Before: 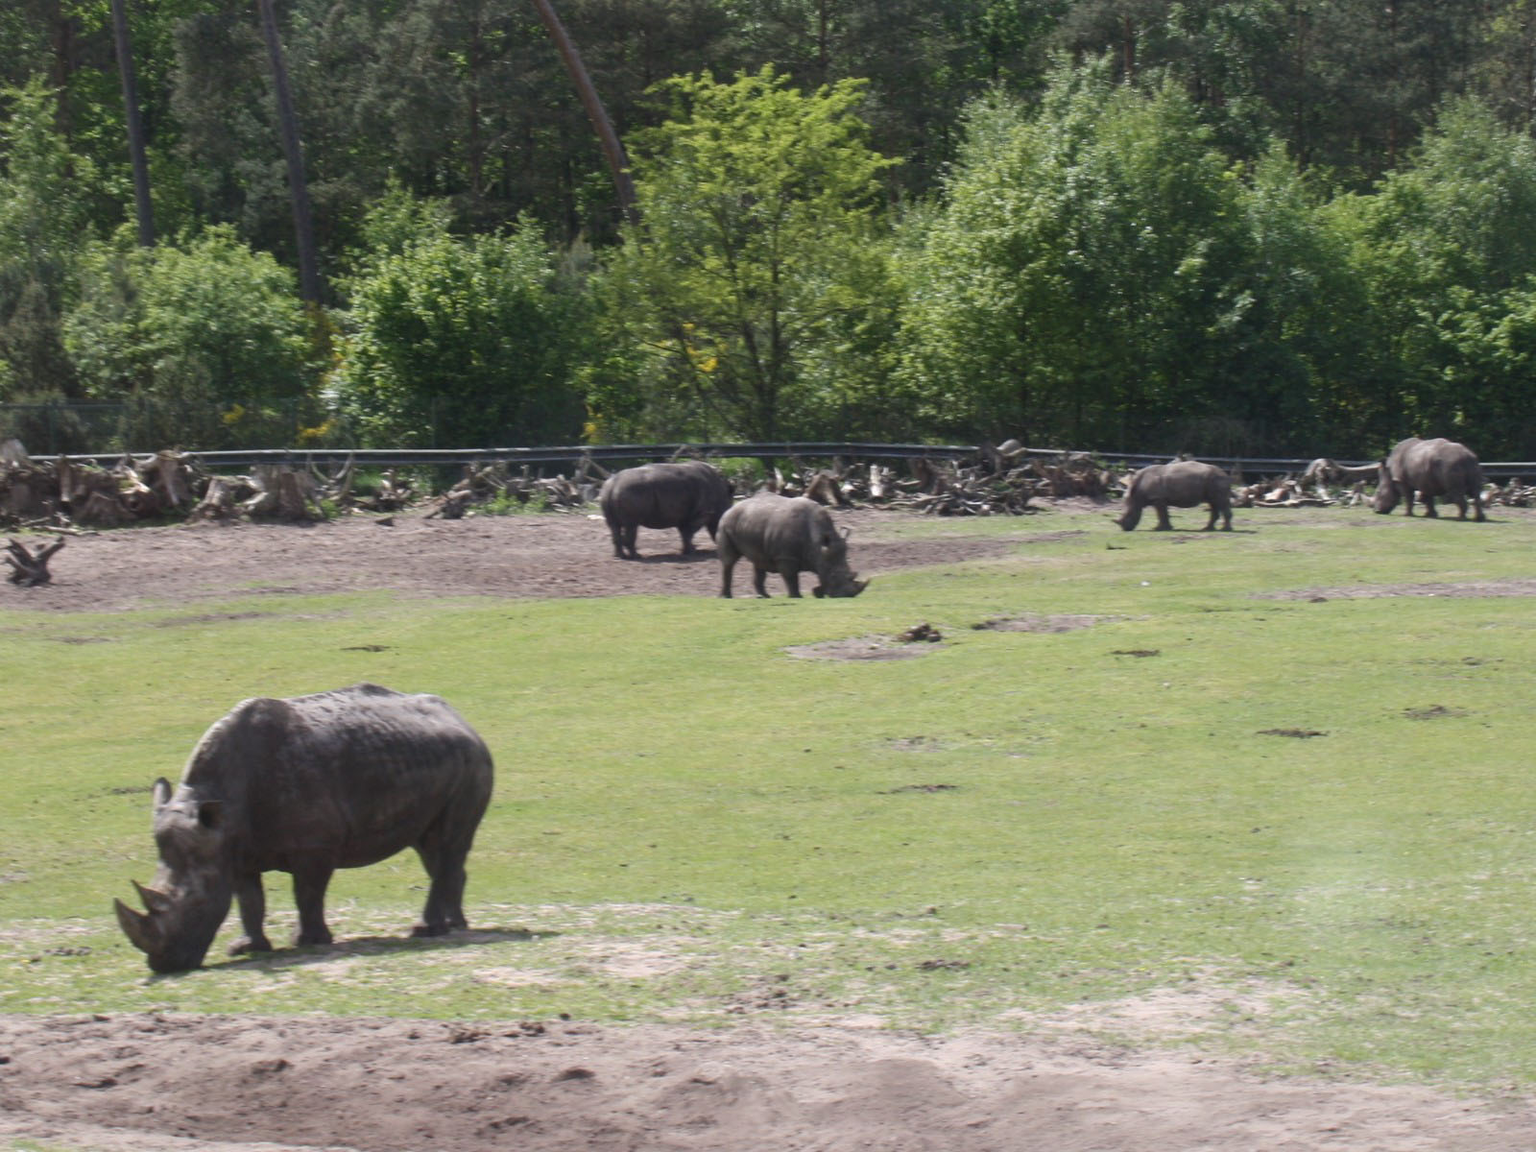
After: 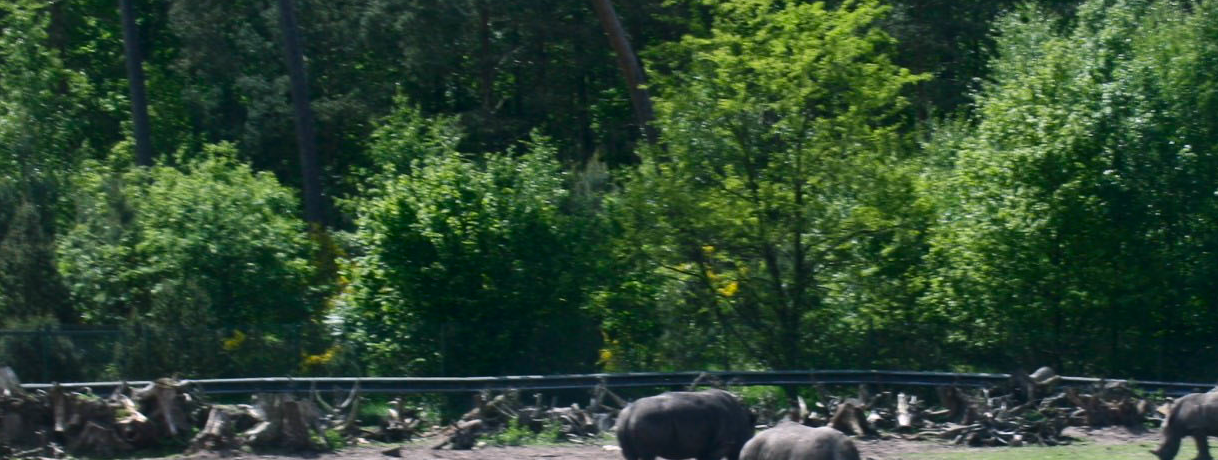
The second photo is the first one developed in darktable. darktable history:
crop: left 0.566%, top 7.645%, right 23.29%, bottom 53.982%
color balance rgb: shadows lift › luminance -20.316%, power › luminance -7.549%, power › chroma 1.099%, power › hue 215.61°, perceptual saturation grading › global saturation 0.222%, global vibrance 10.497%, saturation formula JzAzBz (2021)
contrast brightness saturation: contrast 0.159, saturation 0.334
